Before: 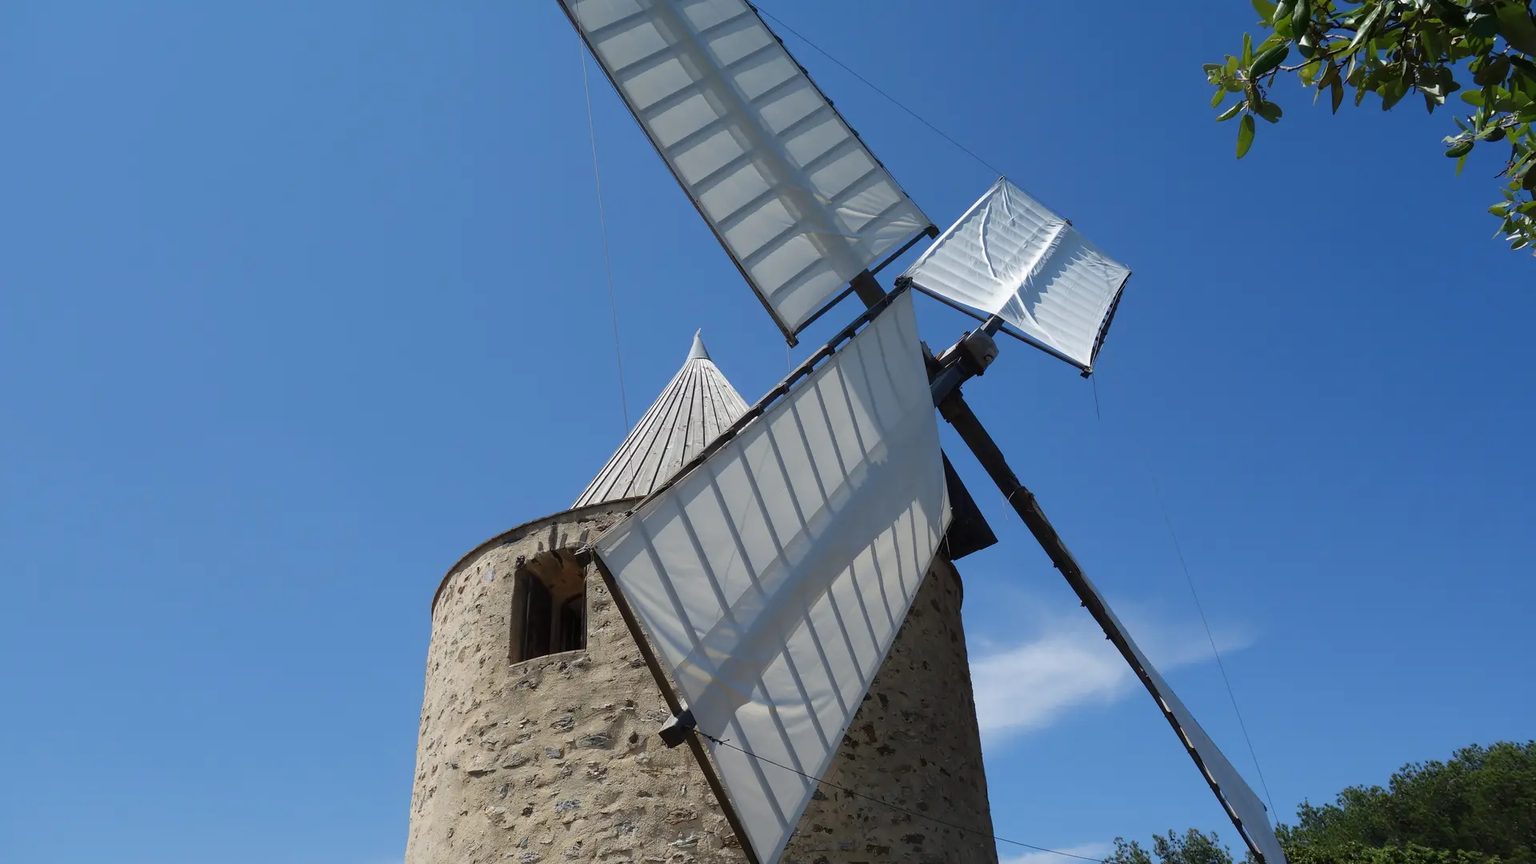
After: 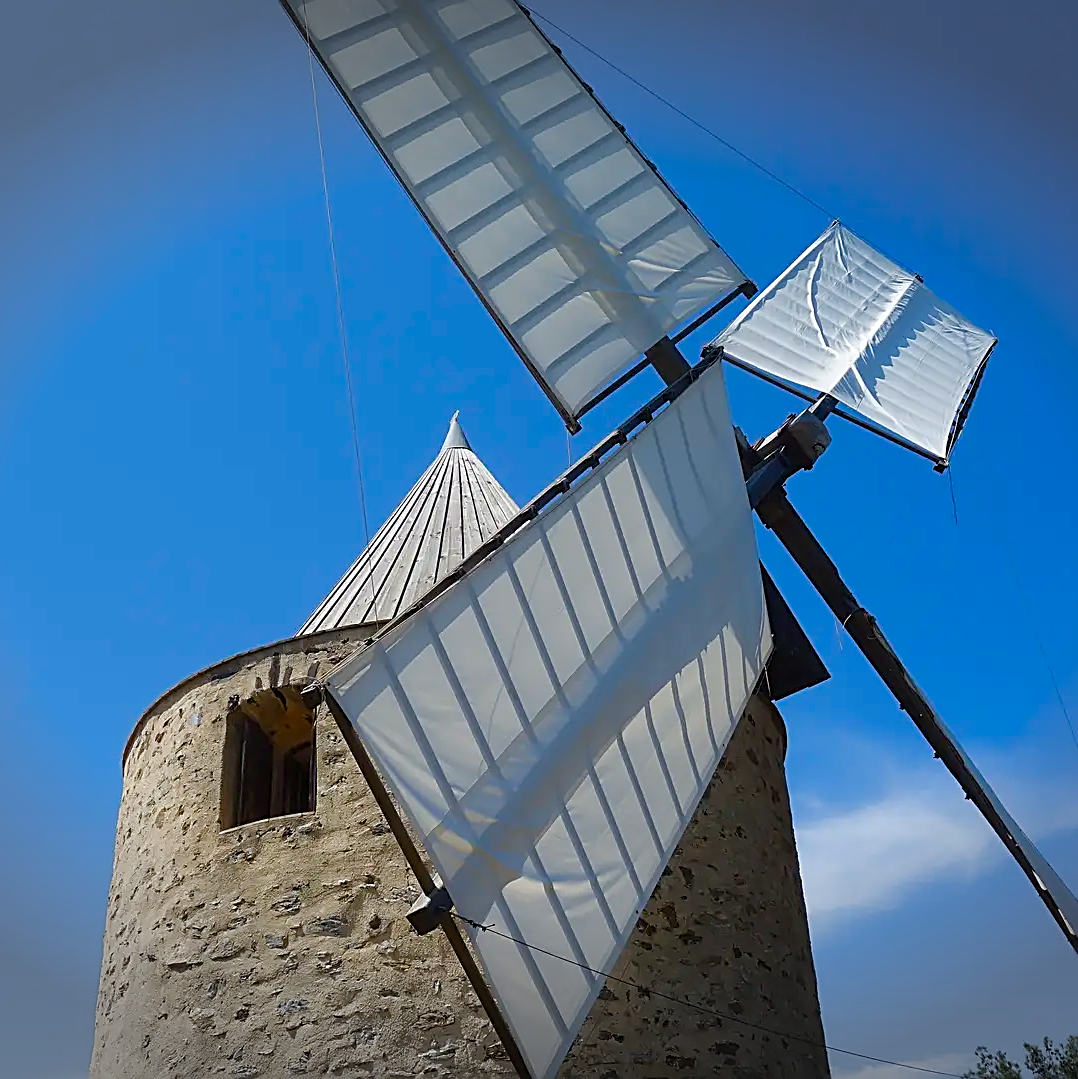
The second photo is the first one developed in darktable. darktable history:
crop: left 21.761%, right 22.086%, bottom 0.003%
color balance rgb: perceptual saturation grading › global saturation 24.155%, perceptual saturation grading › highlights -23.584%, perceptual saturation grading › mid-tones 24.115%, perceptual saturation grading › shadows 39.785%, perceptual brilliance grading › global brilliance 2.656%, perceptual brilliance grading › highlights -3.017%, perceptual brilliance grading › shadows 3.52%, global vibrance 20%
sharpen: amount 1.002
vignetting: fall-off start 100.05%, width/height ratio 1.309, unbound false
